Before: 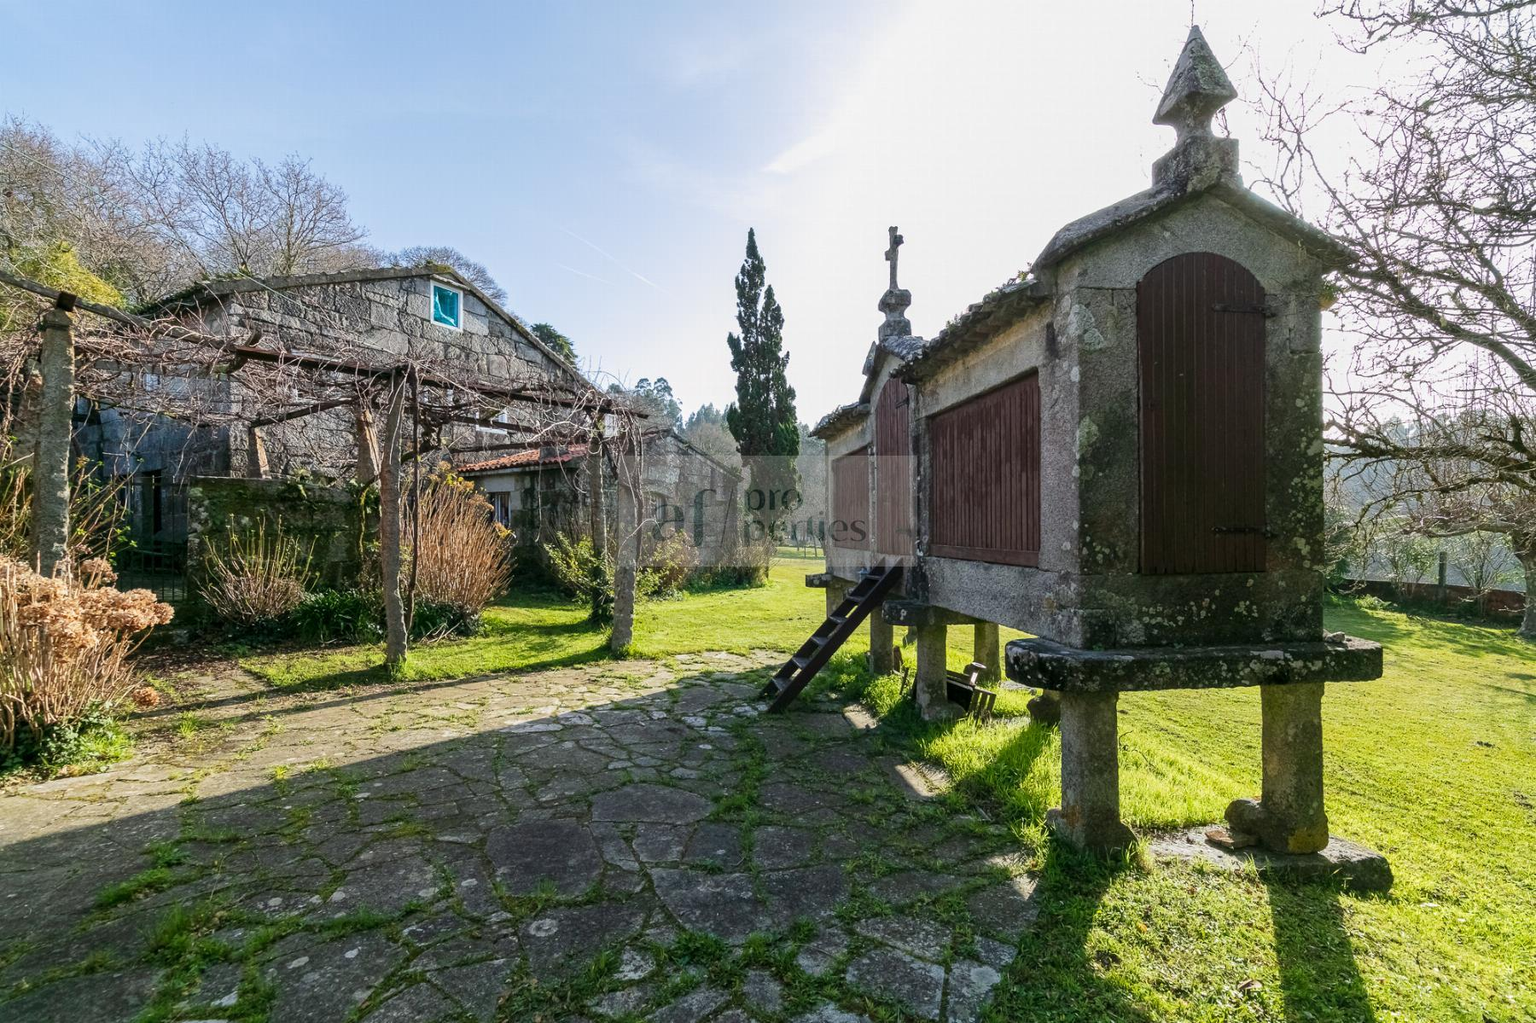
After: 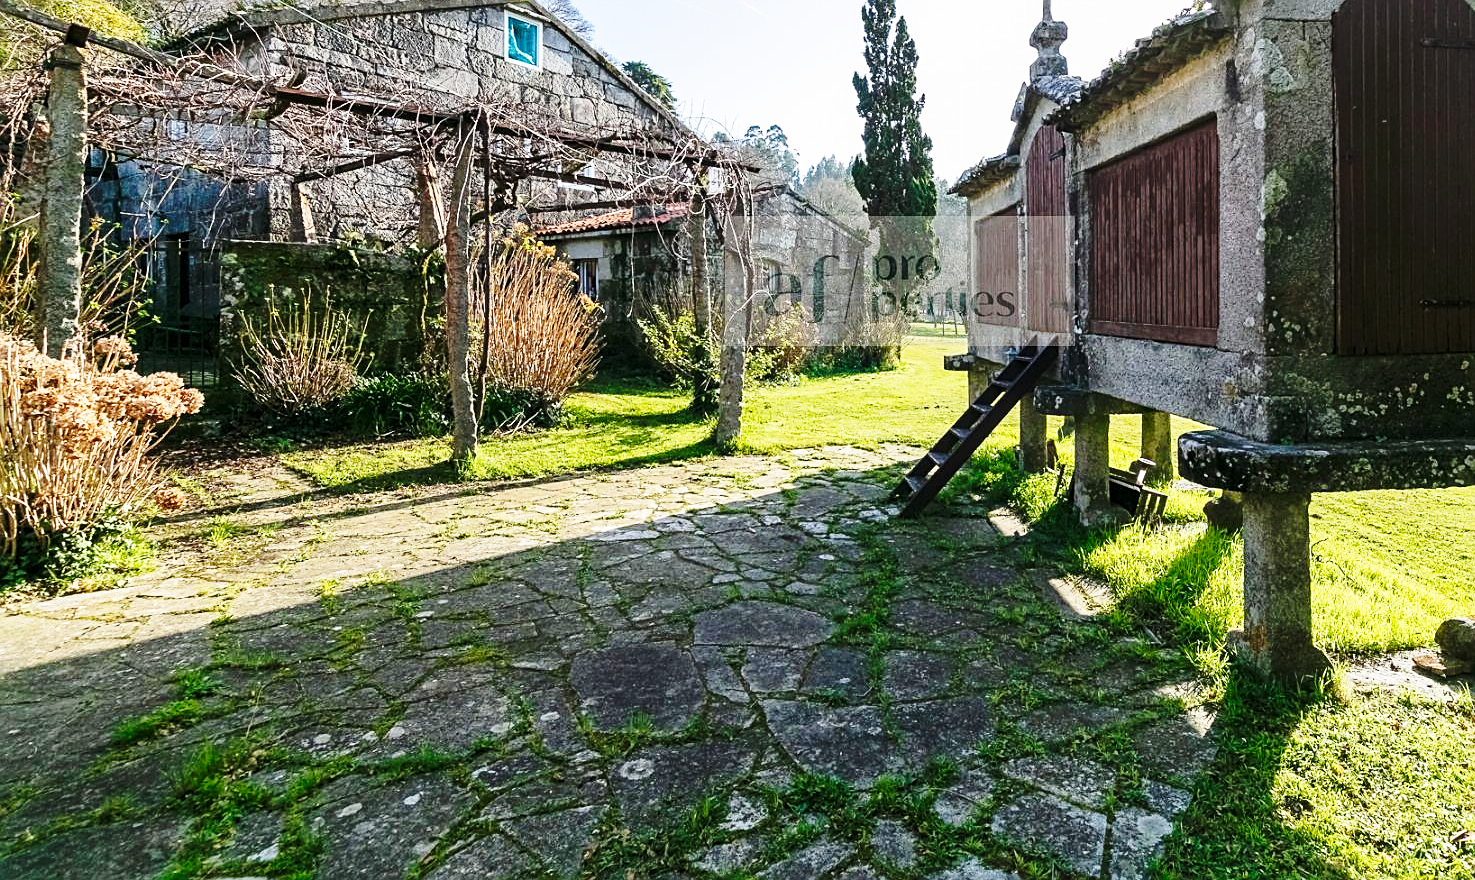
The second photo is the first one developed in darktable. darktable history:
sharpen: on, module defaults
crop: top 26.528%, right 18.009%
base curve: curves: ch0 [(0, 0) (0.036, 0.037) (0.121, 0.228) (0.46, 0.76) (0.859, 0.983) (1, 1)], preserve colors none
